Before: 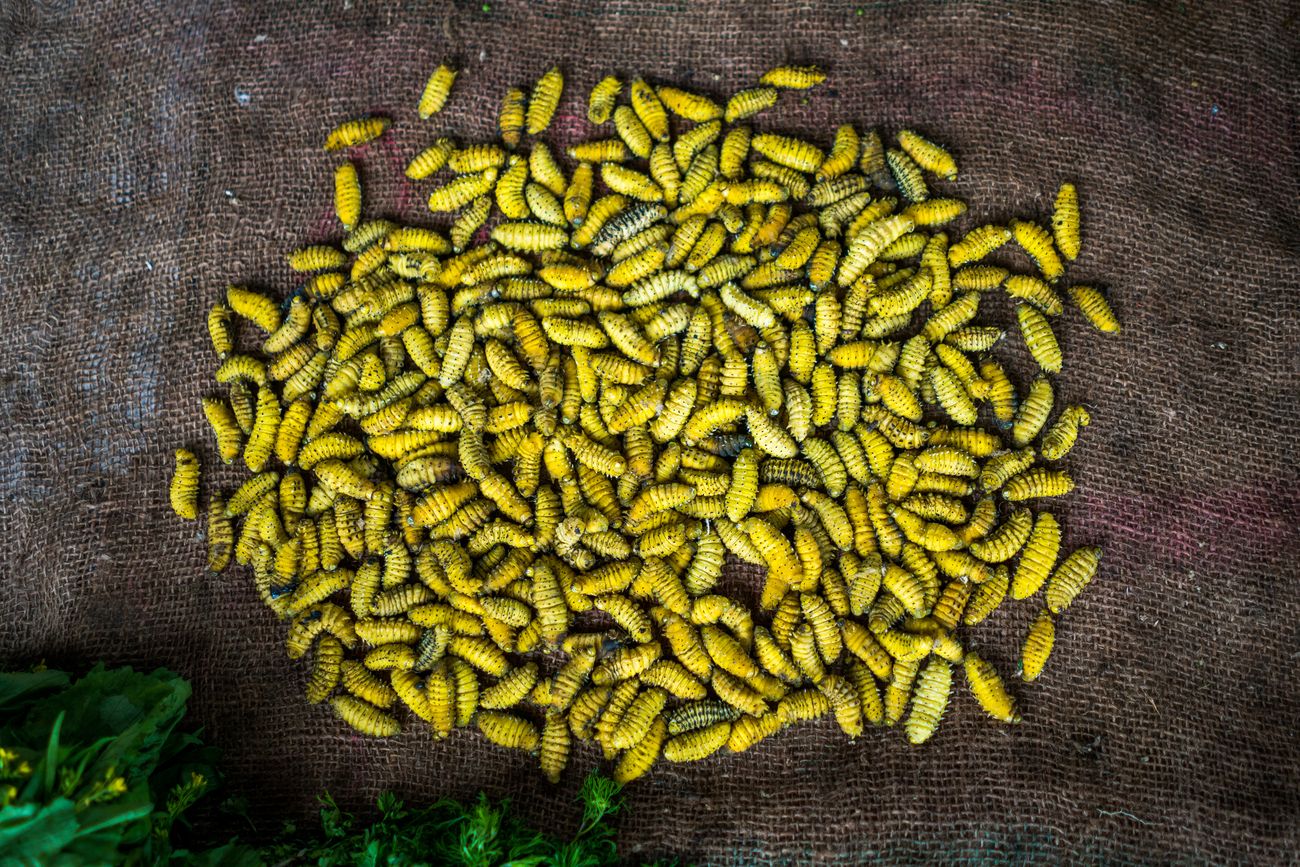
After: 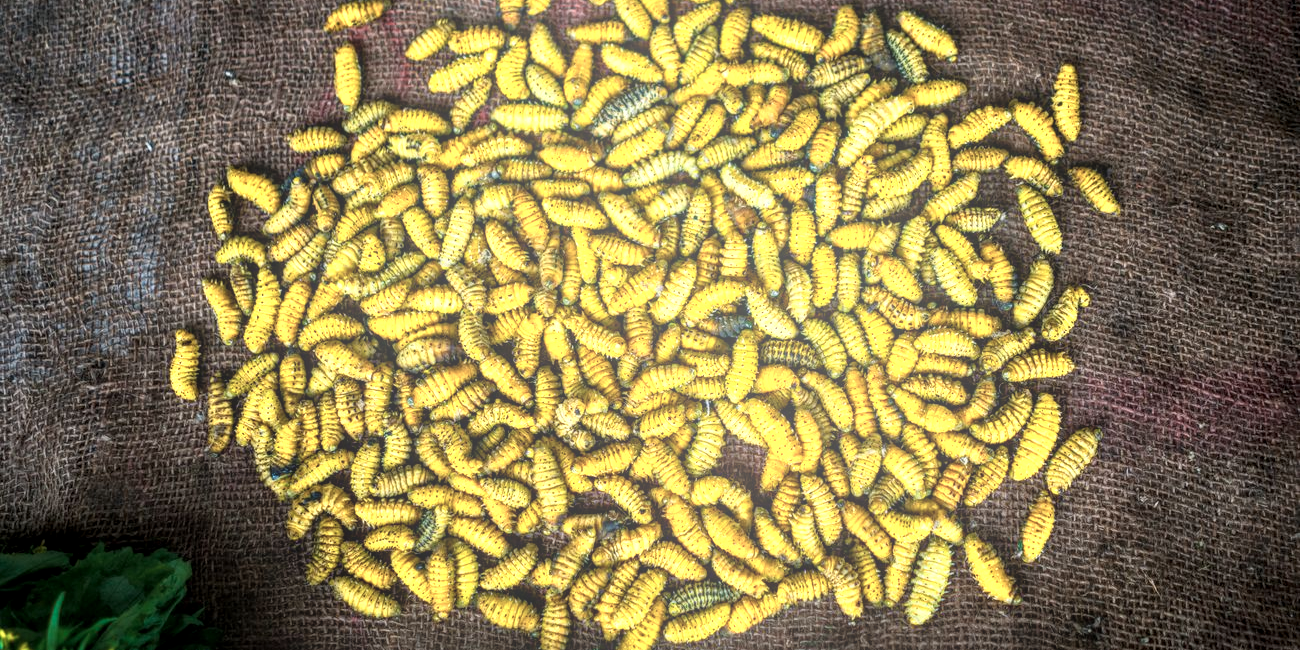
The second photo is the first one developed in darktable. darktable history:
crop: top 13.819%, bottom 11.169%
bloom: size 15%, threshold 97%, strength 7%
color zones: curves: ch0 [(0.018, 0.548) (0.224, 0.64) (0.425, 0.447) (0.675, 0.575) (0.732, 0.579)]; ch1 [(0.066, 0.487) (0.25, 0.5) (0.404, 0.43) (0.75, 0.421) (0.956, 0.421)]; ch2 [(0.044, 0.561) (0.215, 0.465) (0.399, 0.544) (0.465, 0.548) (0.614, 0.447) (0.724, 0.43) (0.882, 0.623) (0.956, 0.632)]
local contrast: on, module defaults
